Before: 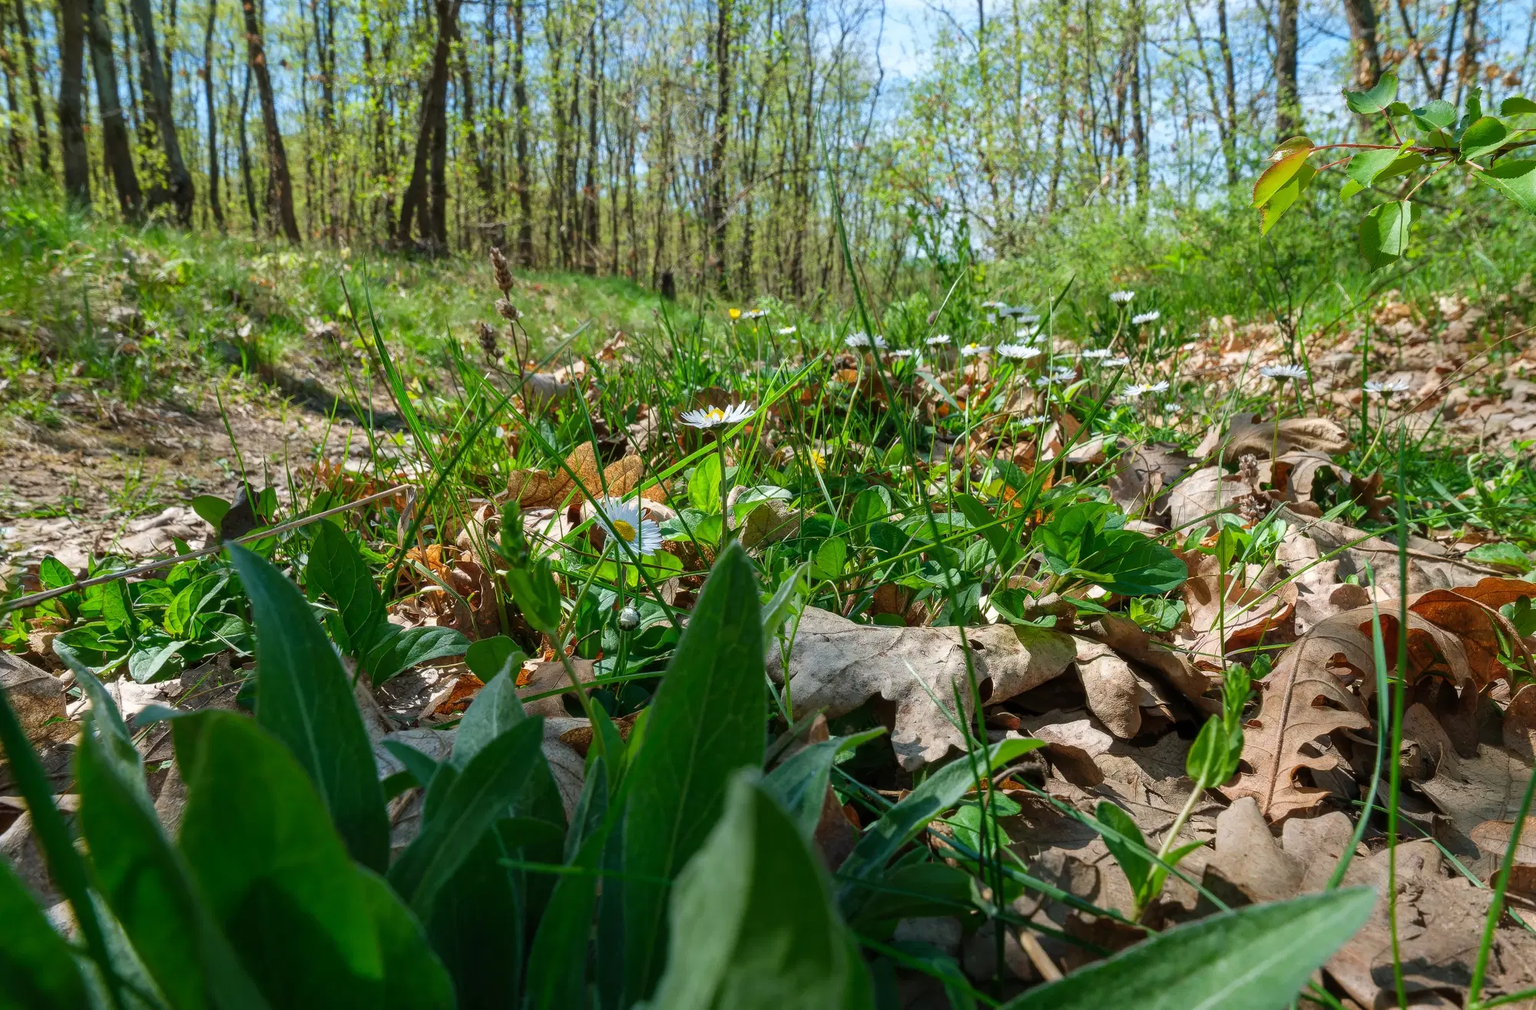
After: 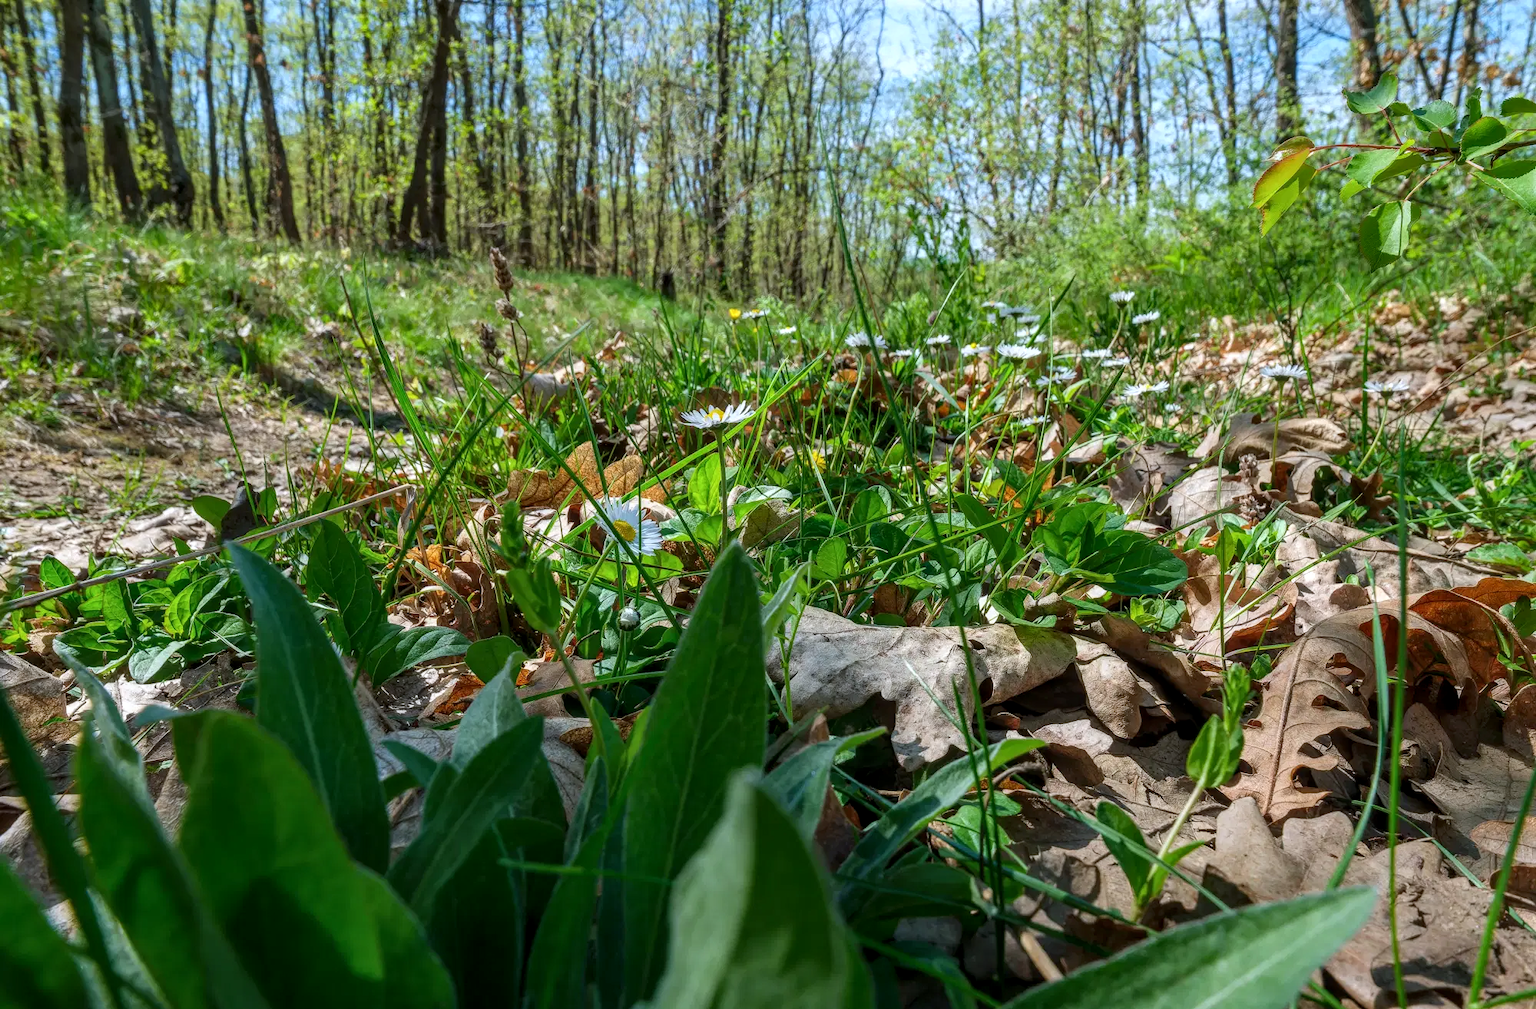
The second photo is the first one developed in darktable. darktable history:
local contrast: on, module defaults
white balance: red 0.976, blue 1.04
